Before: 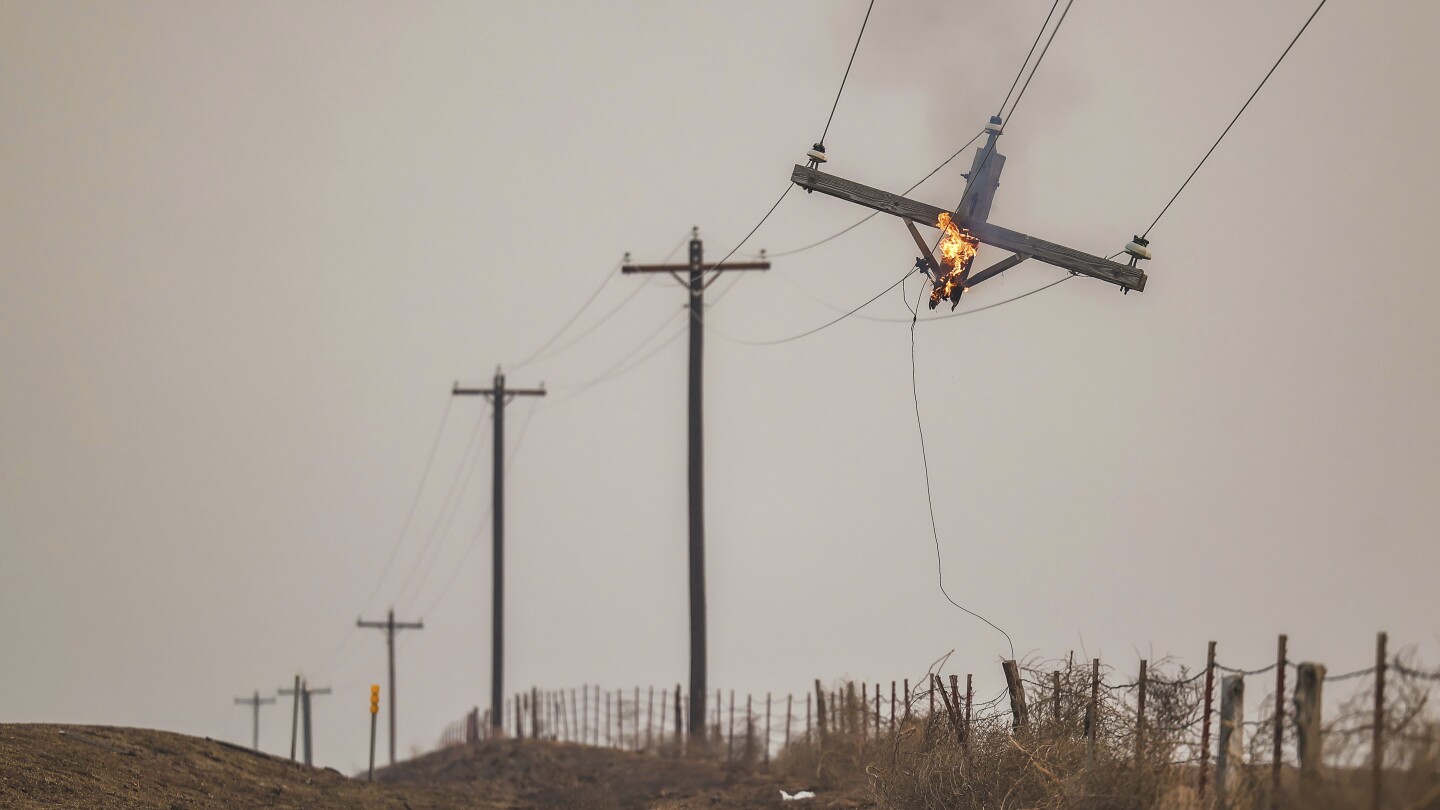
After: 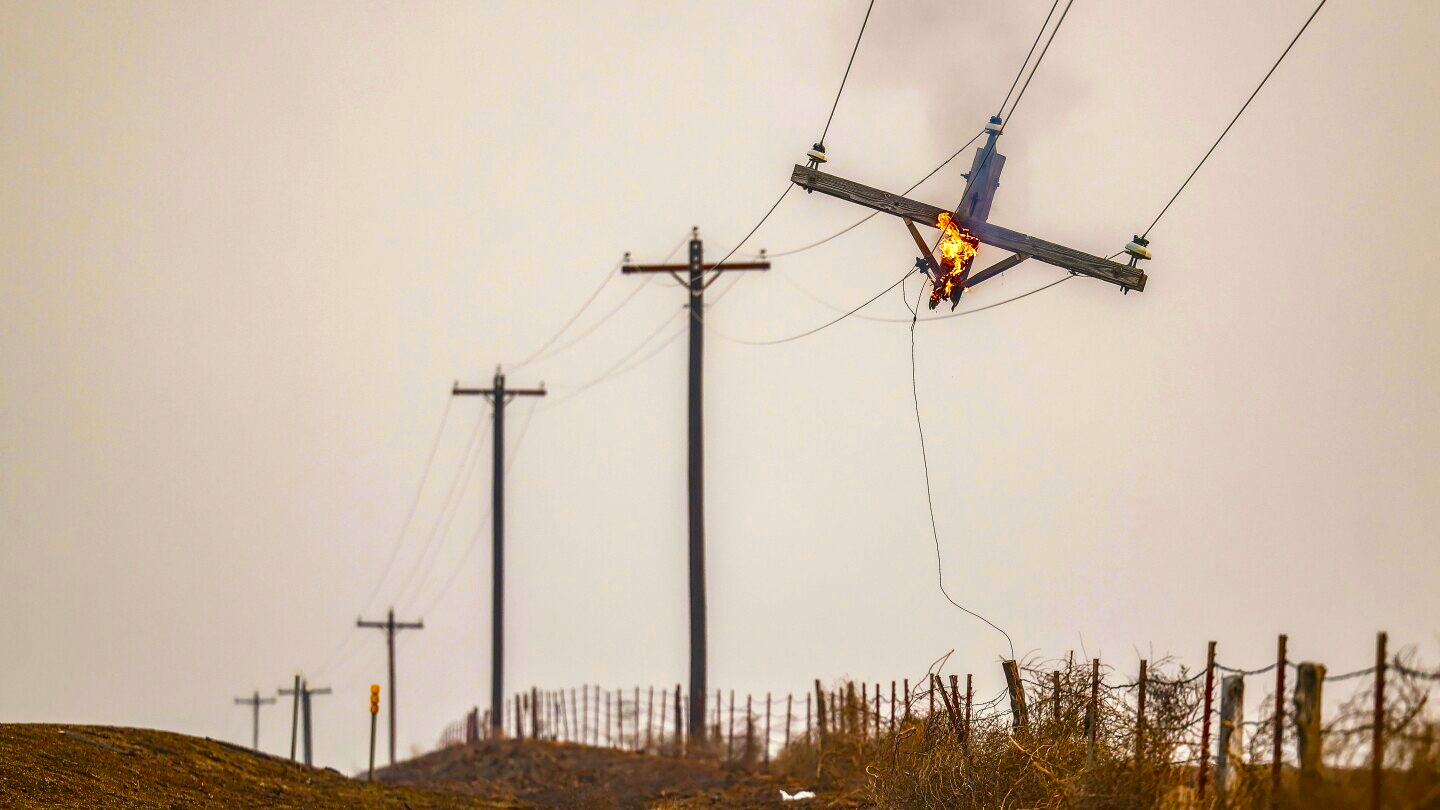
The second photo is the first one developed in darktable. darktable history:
exposure: black level correction 0.001, exposure 0.5 EV, compensate exposure bias true, compensate highlight preservation false
local contrast: detail 130%
color balance rgb: shadows lift › chroma 0.921%, shadows lift › hue 114.87°, linear chroma grading › global chroma 25.373%, perceptual saturation grading › global saturation 20.352%, perceptual saturation grading › highlights -19.858%, perceptual saturation grading › shadows 29.484%, global vibrance 16.819%, saturation formula JzAzBz (2021)
contrast brightness saturation: contrast 0.132, brightness -0.063, saturation 0.164
